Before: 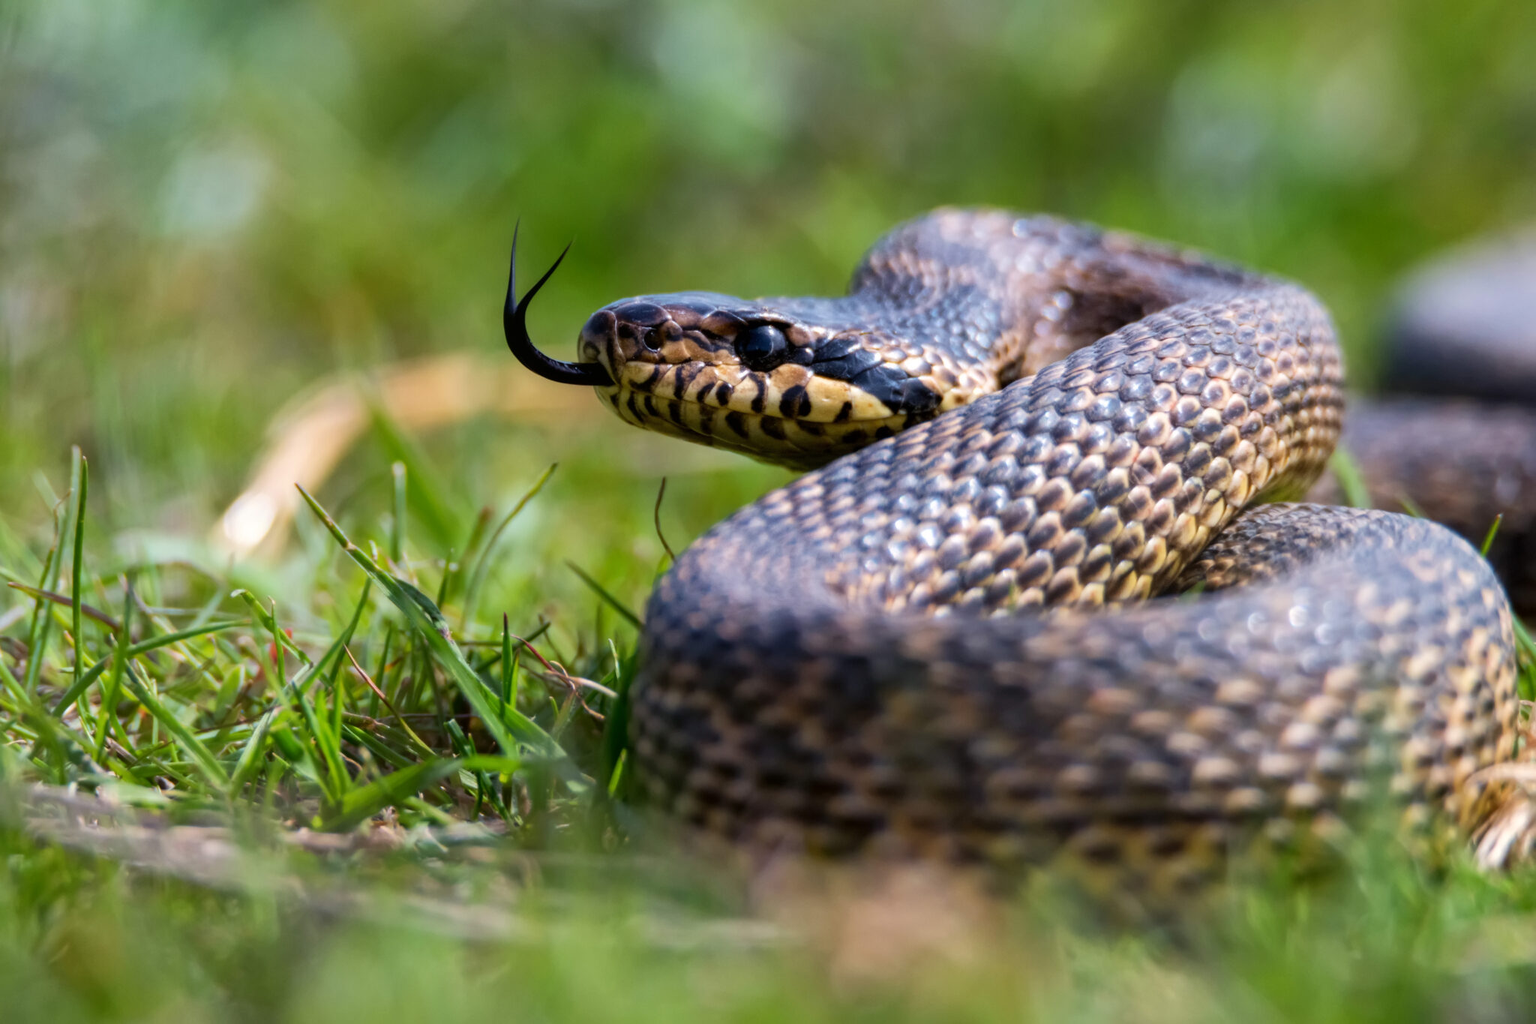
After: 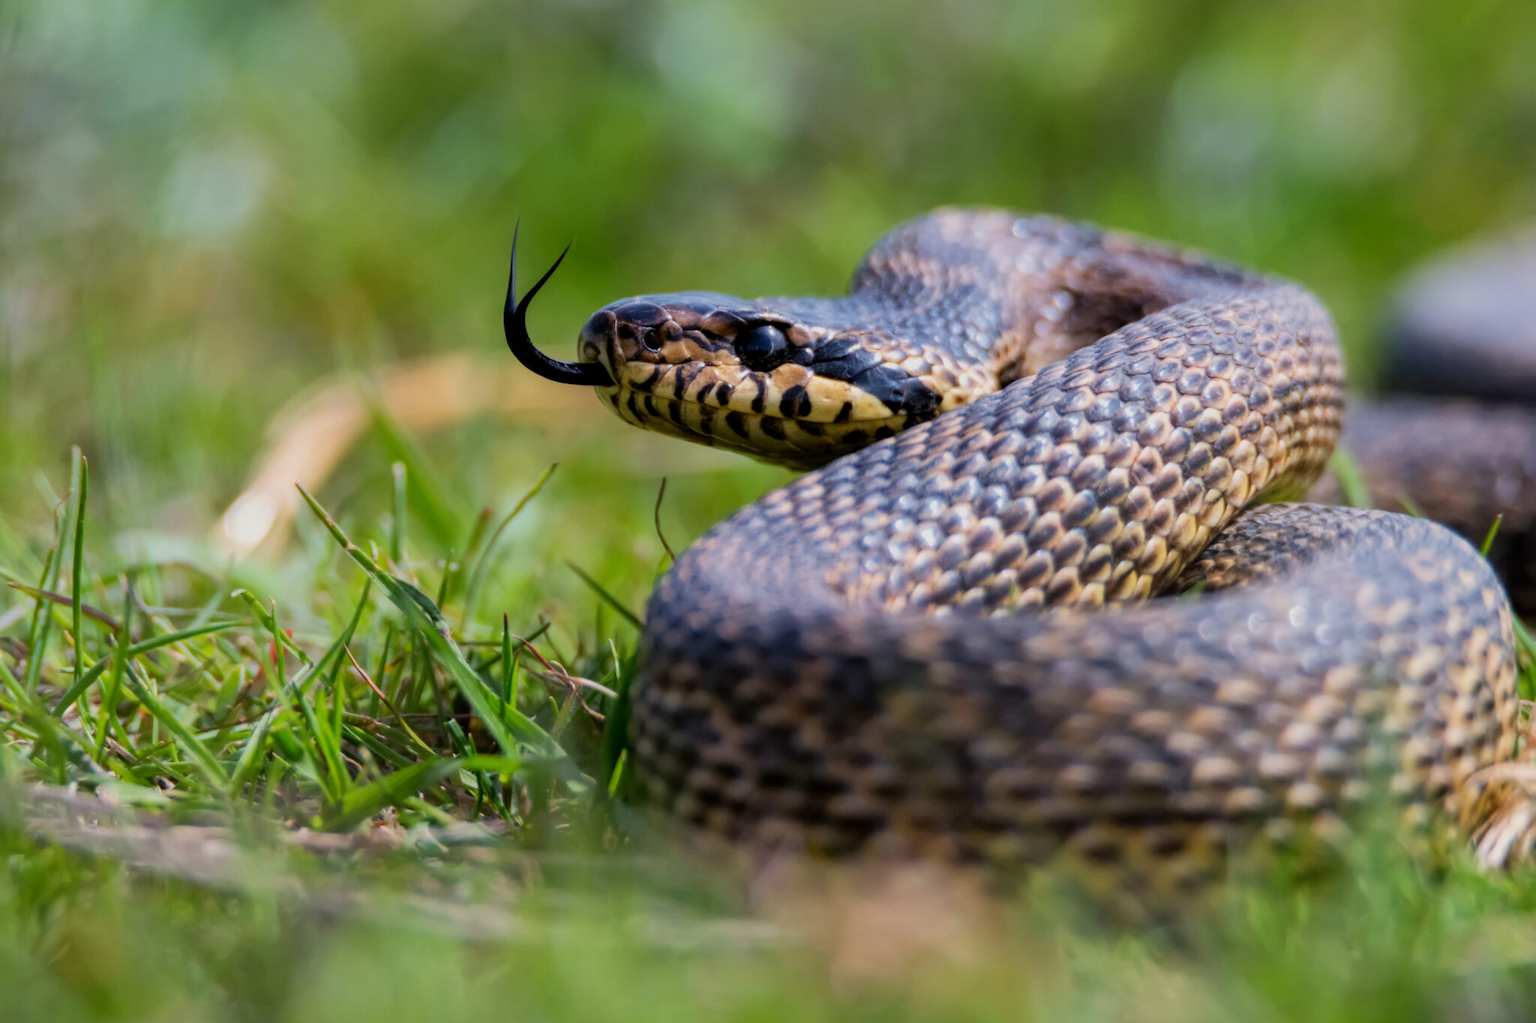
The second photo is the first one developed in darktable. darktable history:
filmic rgb: black relative exposure -15 EV, white relative exposure 3 EV, threshold 6 EV, target black luminance 0%, hardness 9.27, latitude 99%, contrast 0.912, shadows ↔ highlights balance 0.505%, add noise in highlights 0, color science v3 (2019), use custom middle-gray values true, iterations of high-quality reconstruction 0, contrast in highlights soft, enable highlight reconstruction true
